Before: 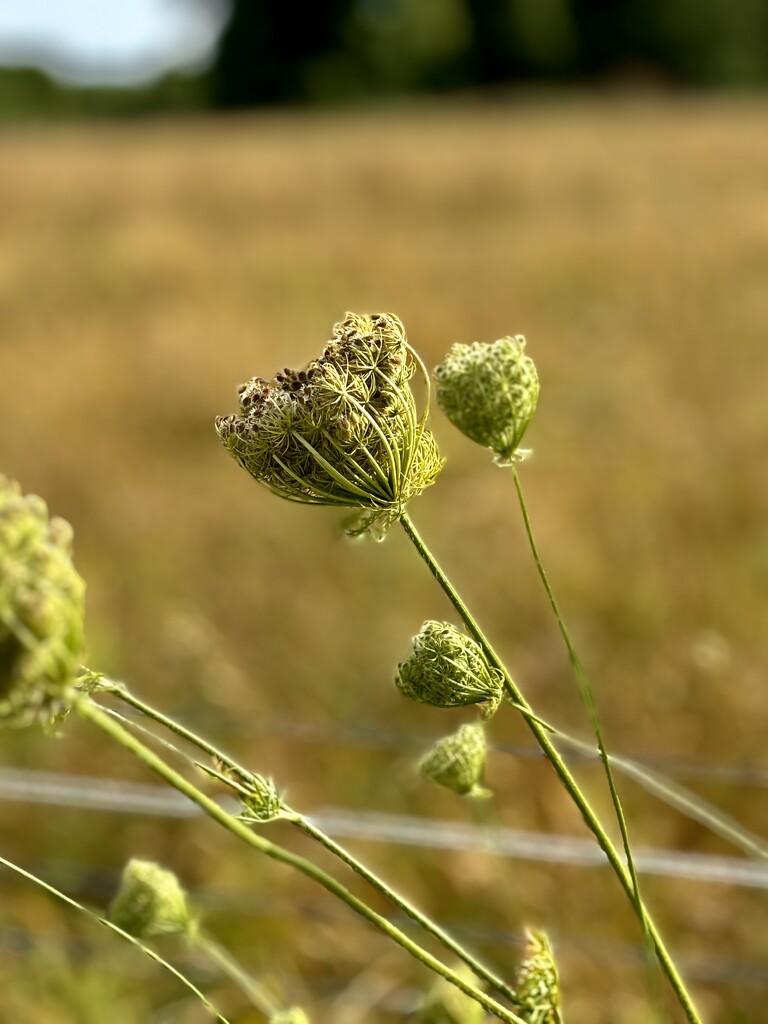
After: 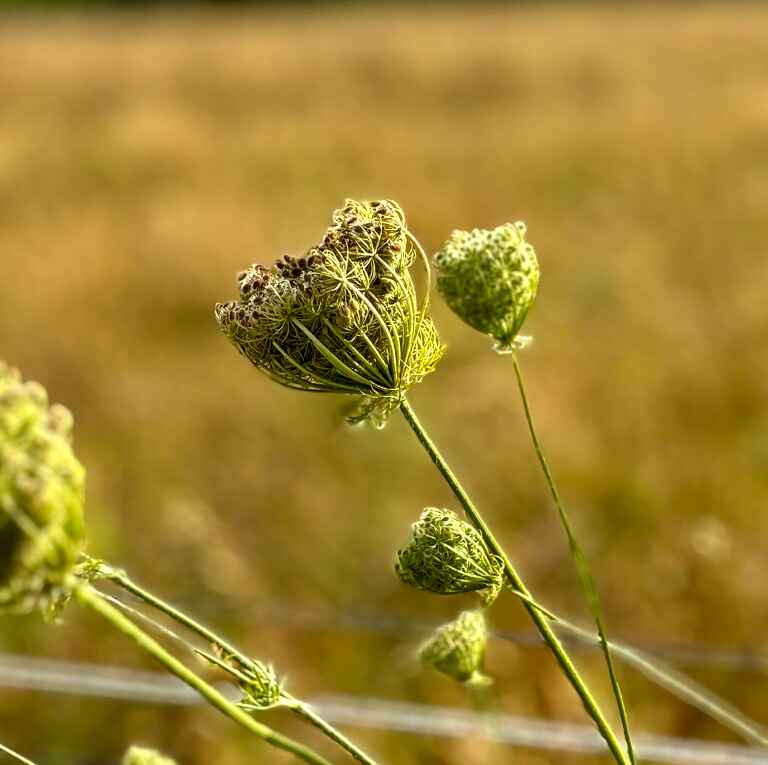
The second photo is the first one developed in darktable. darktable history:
crop: top 11.057%, bottom 13.921%
local contrast: detail 130%
